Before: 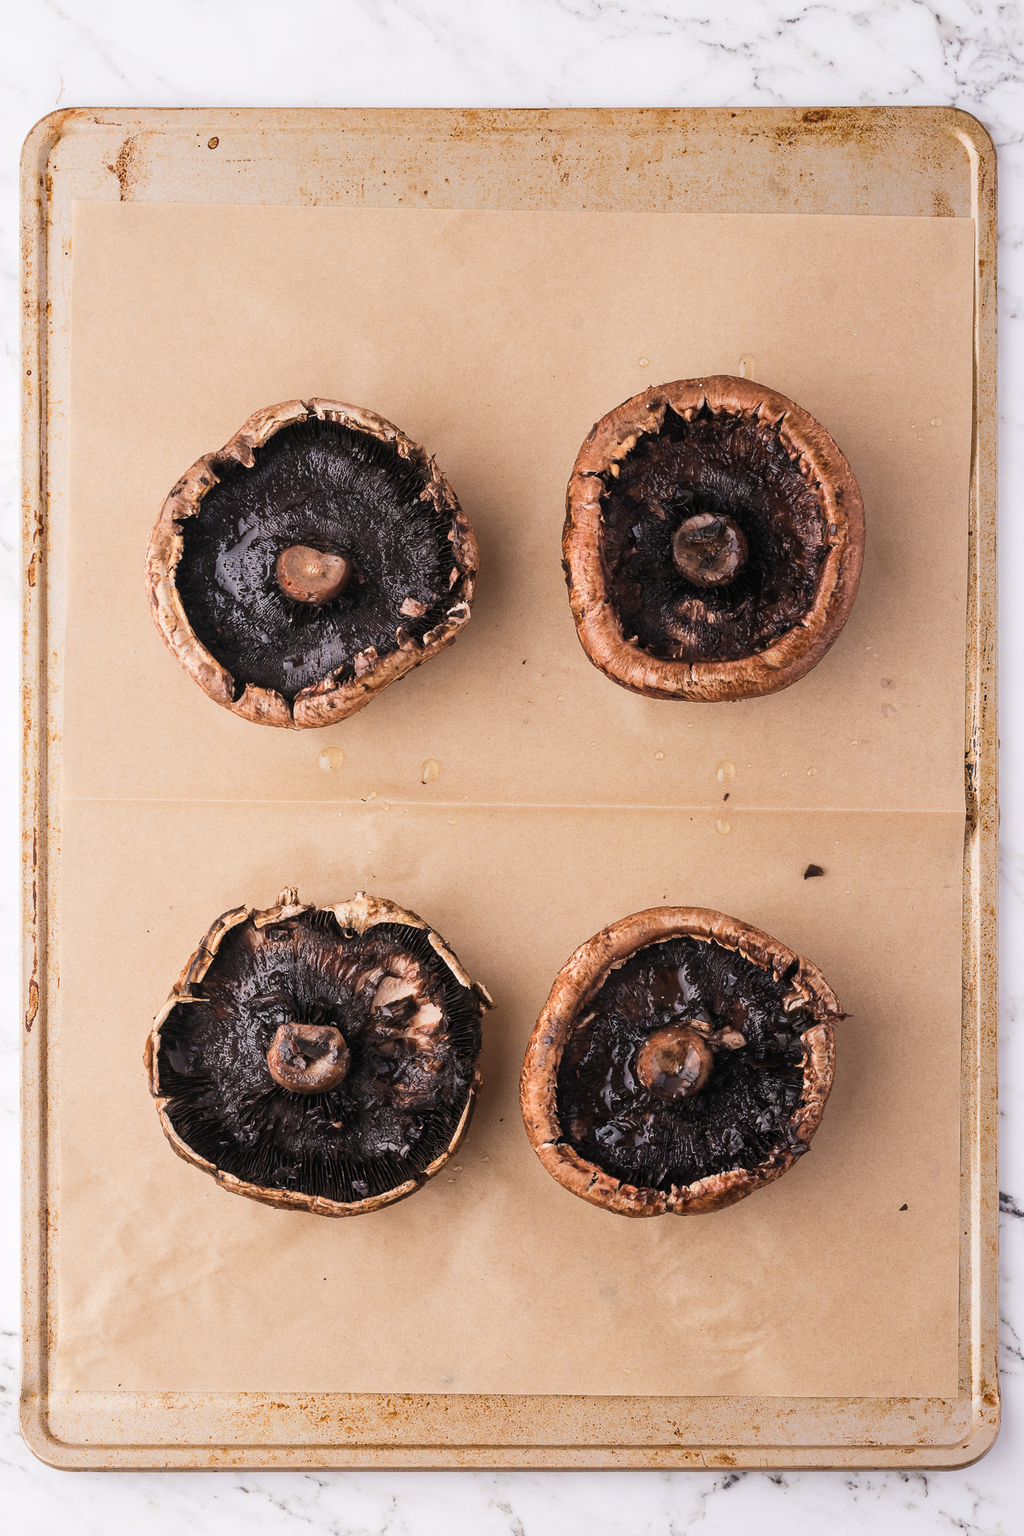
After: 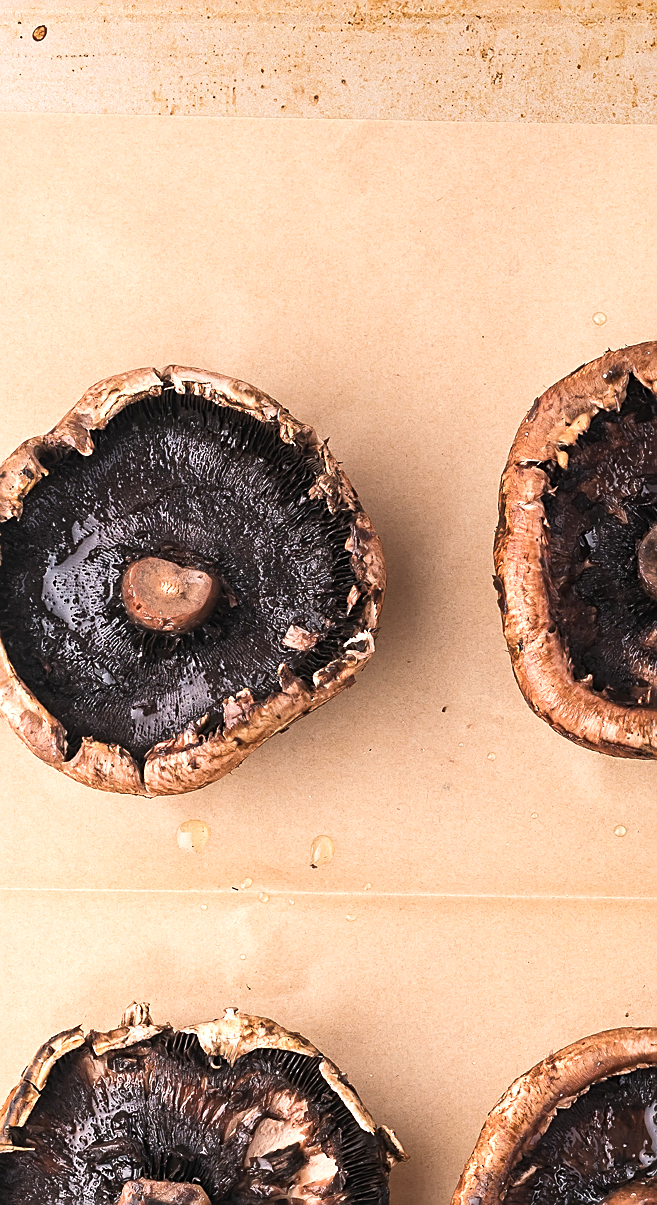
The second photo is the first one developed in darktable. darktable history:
tone equalizer: edges refinement/feathering 500, mask exposure compensation -1.57 EV, preserve details no
crop: left 17.925%, top 7.674%, right 32.768%, bottom 32.069%
sharpen: radius 1.978
exposure: black level correction 0, exposure 0.5 EV, compensate highlight preservation false
